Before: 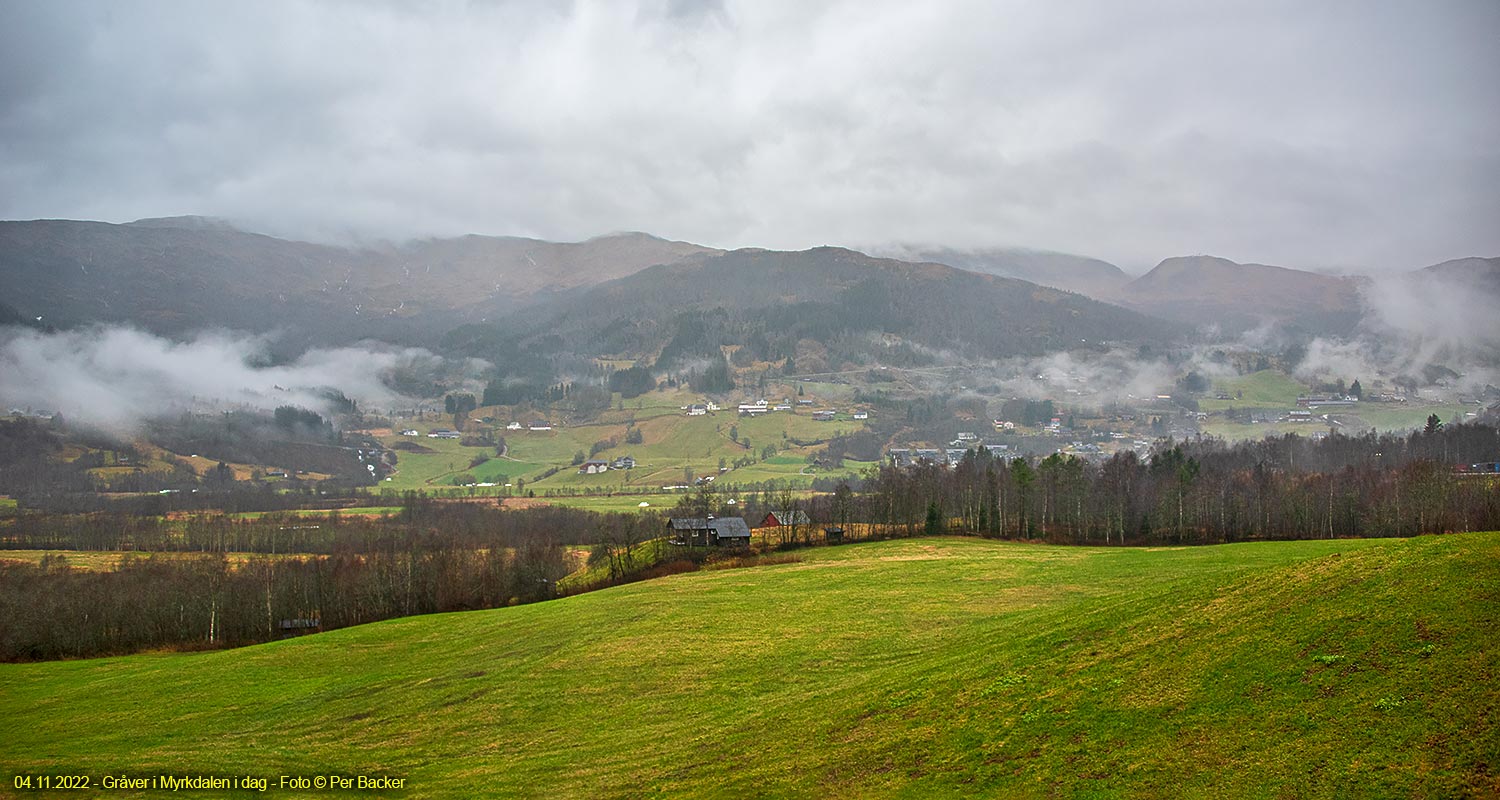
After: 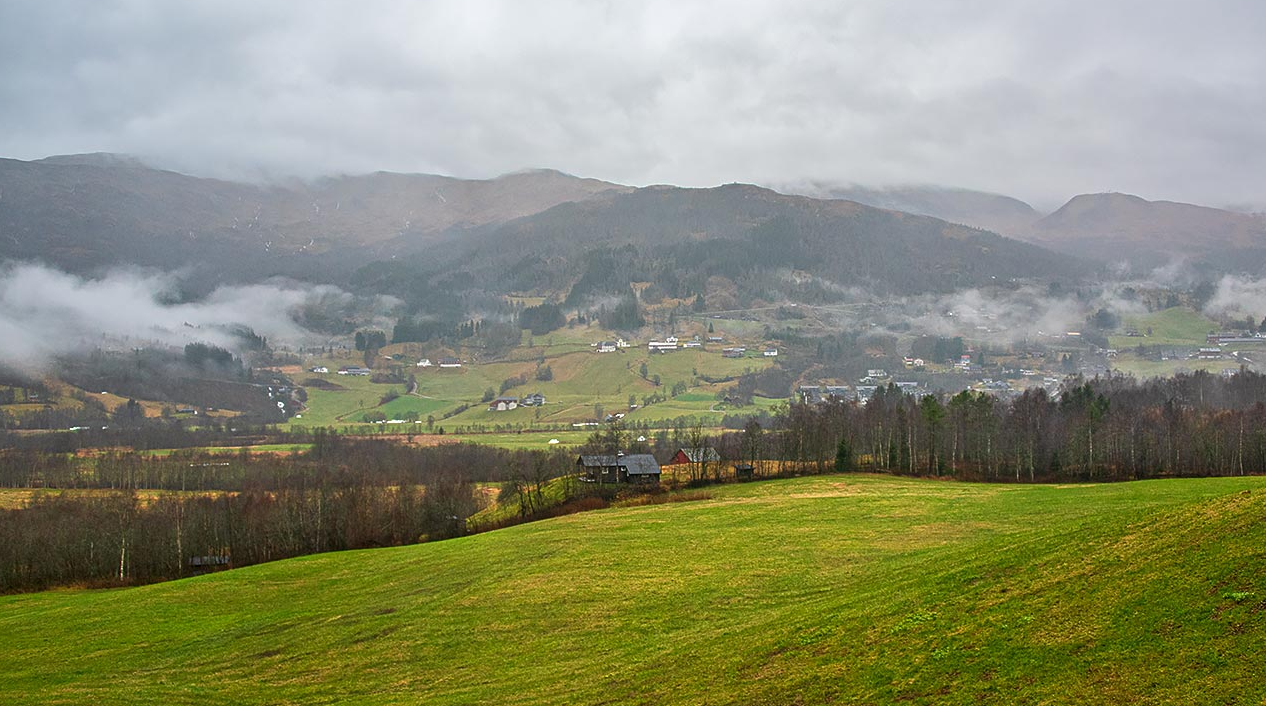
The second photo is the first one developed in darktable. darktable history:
crop: left 6.031%, top 7.98%, right 9.525%, bottom 3.736%
